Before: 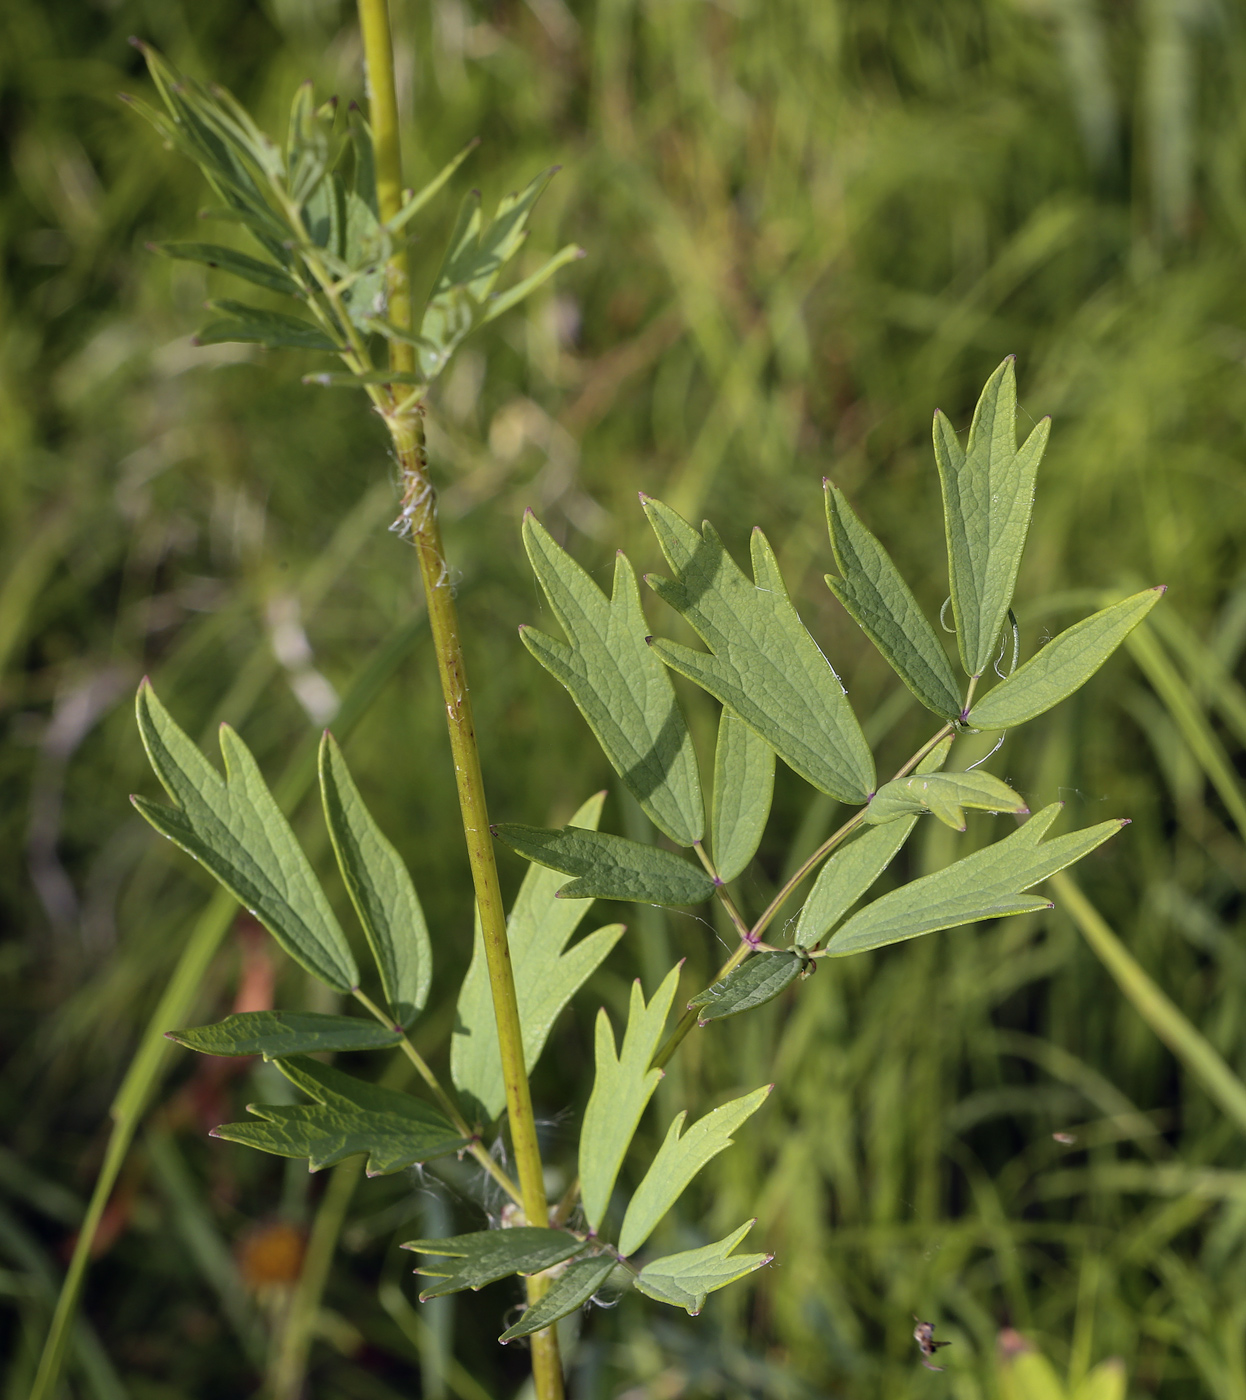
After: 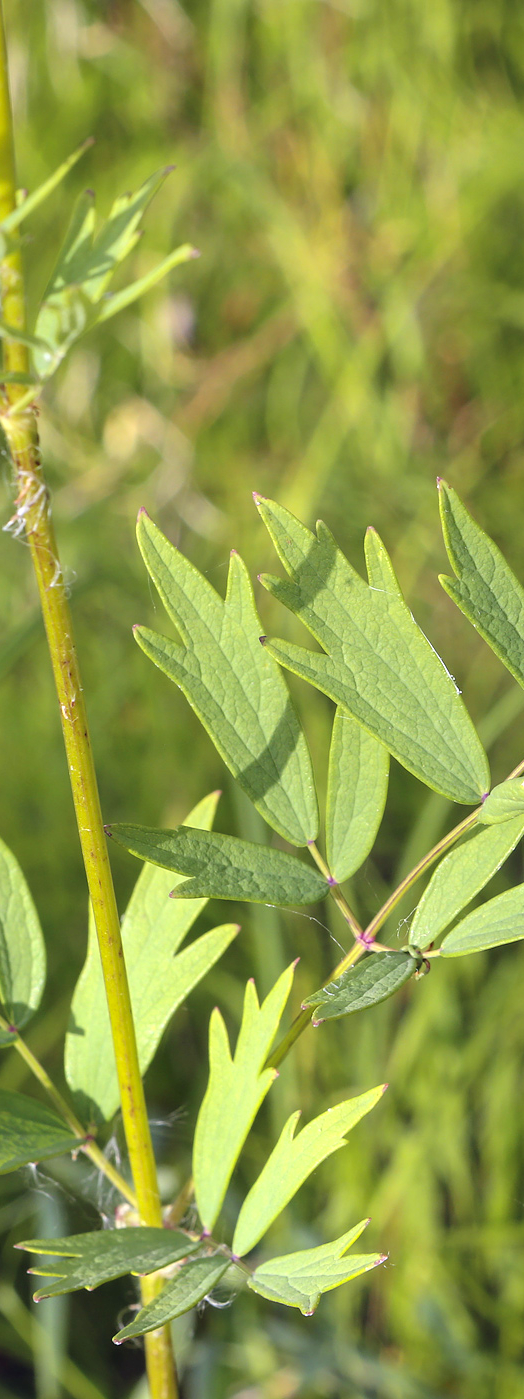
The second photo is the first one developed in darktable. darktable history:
exposure: black level correction 0, exposure 0.694 EV, compensate exposure bias true, compensate highlight preservation false
crop: left 31.001%, right 26.888%
contrast brightness saturation: brightness 0.09, saturation 0.195
